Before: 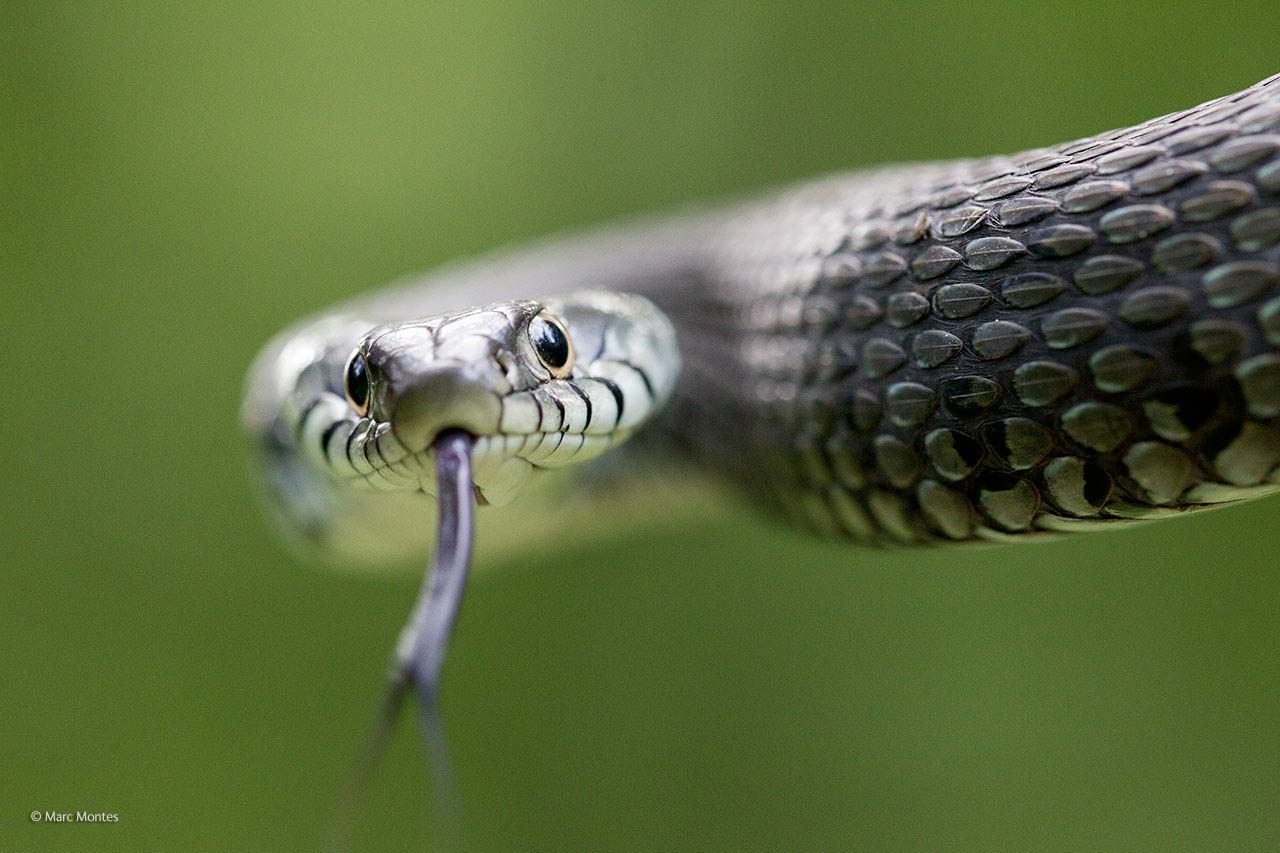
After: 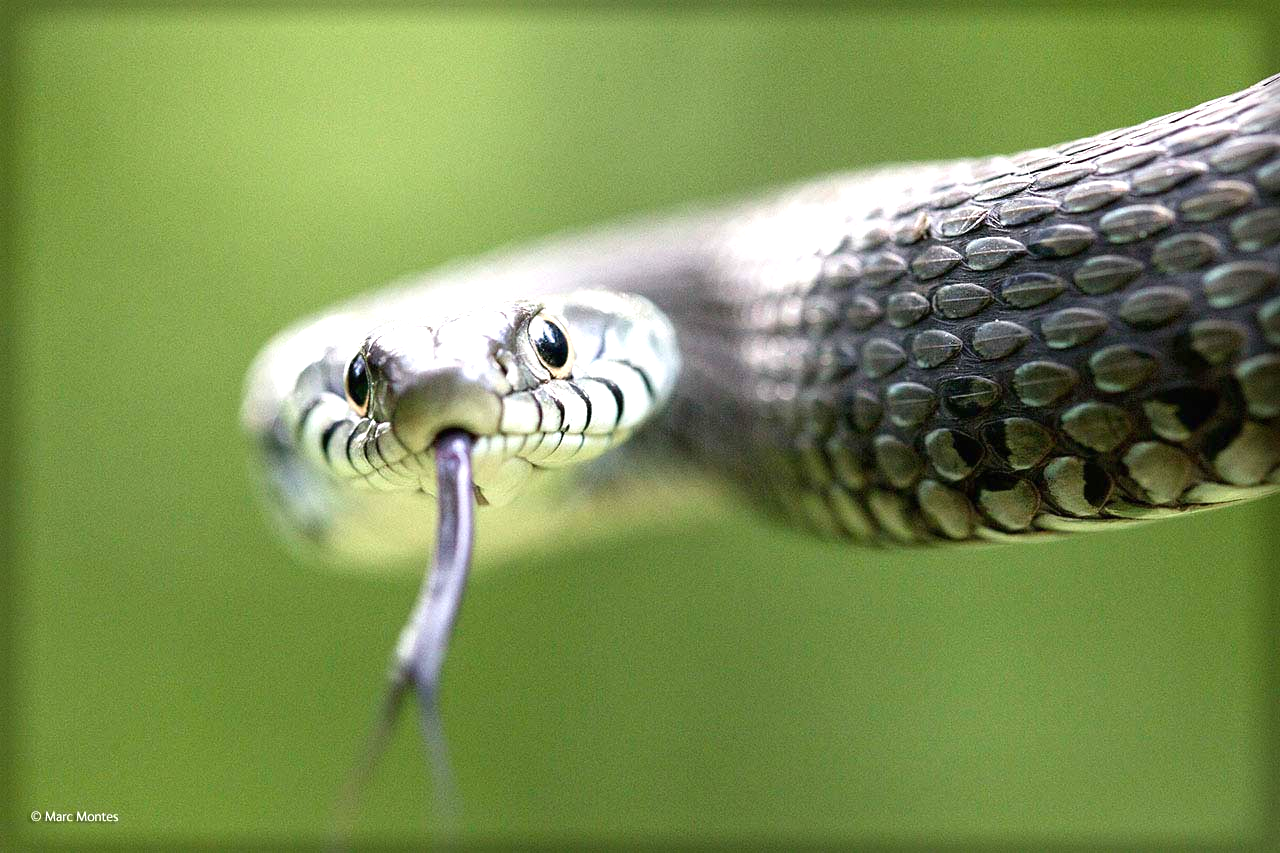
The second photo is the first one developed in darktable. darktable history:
tone equalizer: on, module defaults
exposure: black level correction 0, exposure 1 EV, compensate highlight preservation false
vignetting: fall-off start 93.63%, fall-off radius 5.22%, saturation 0.051, automatic ratio true, width/height ratio 1.331, shape 0.048
